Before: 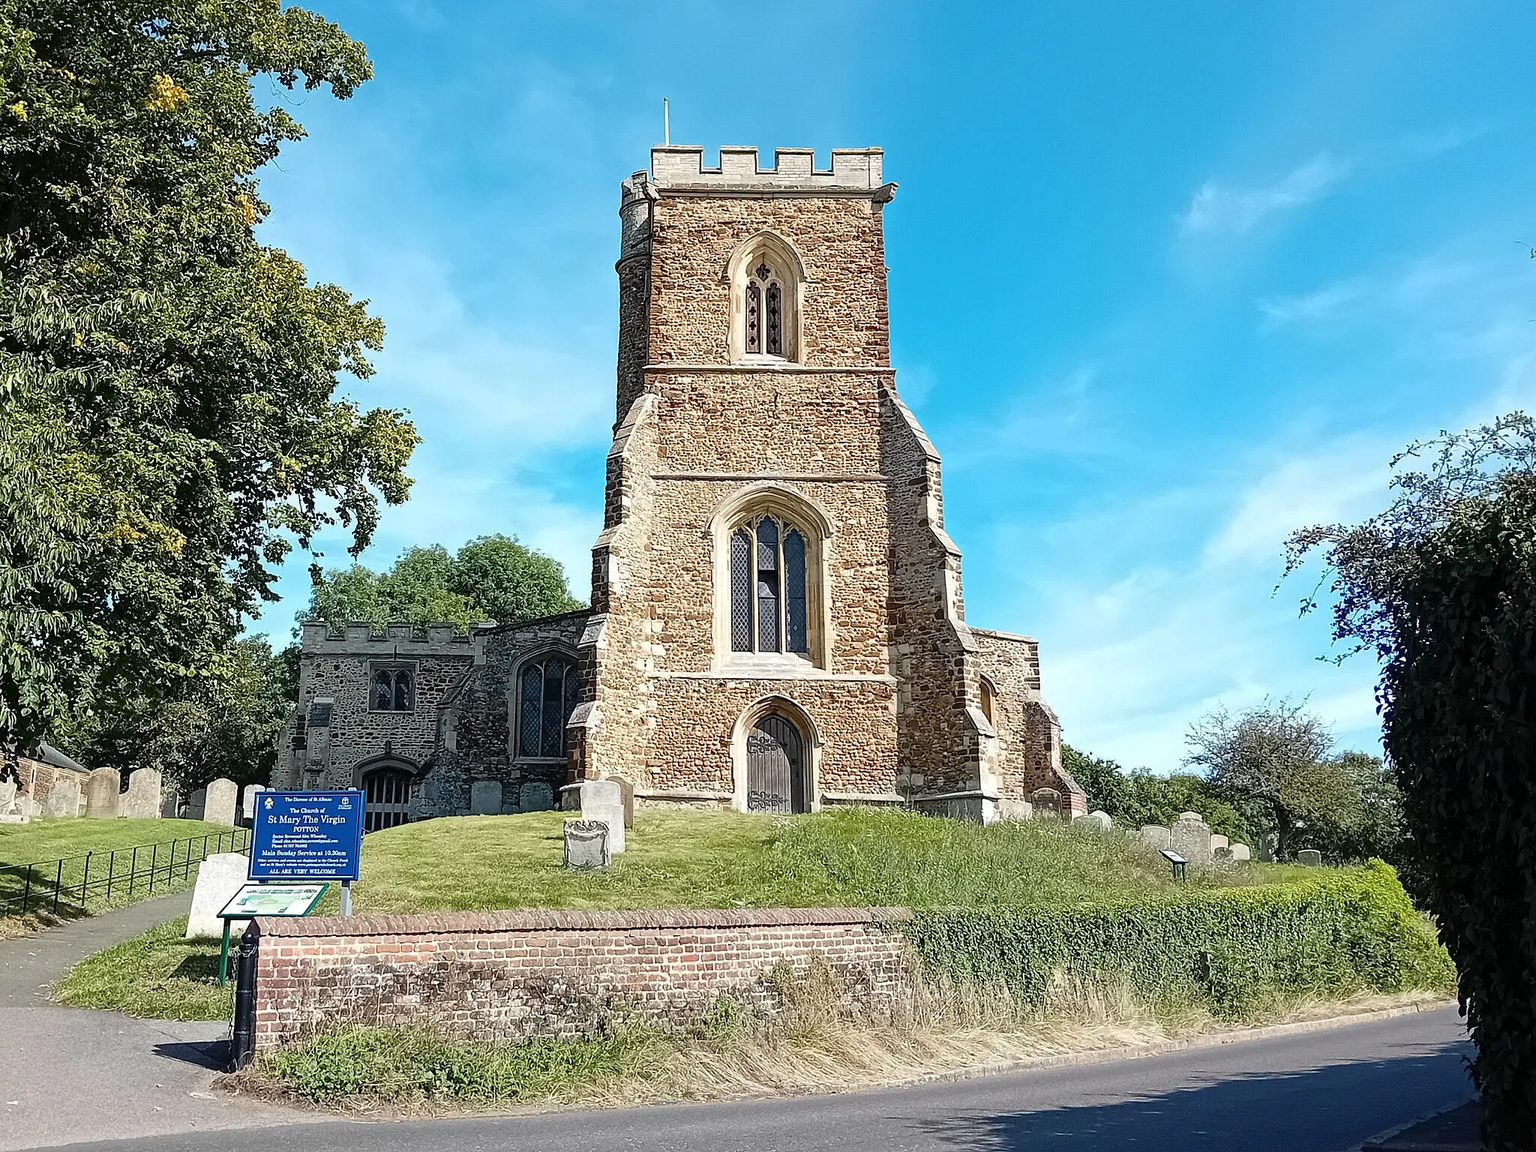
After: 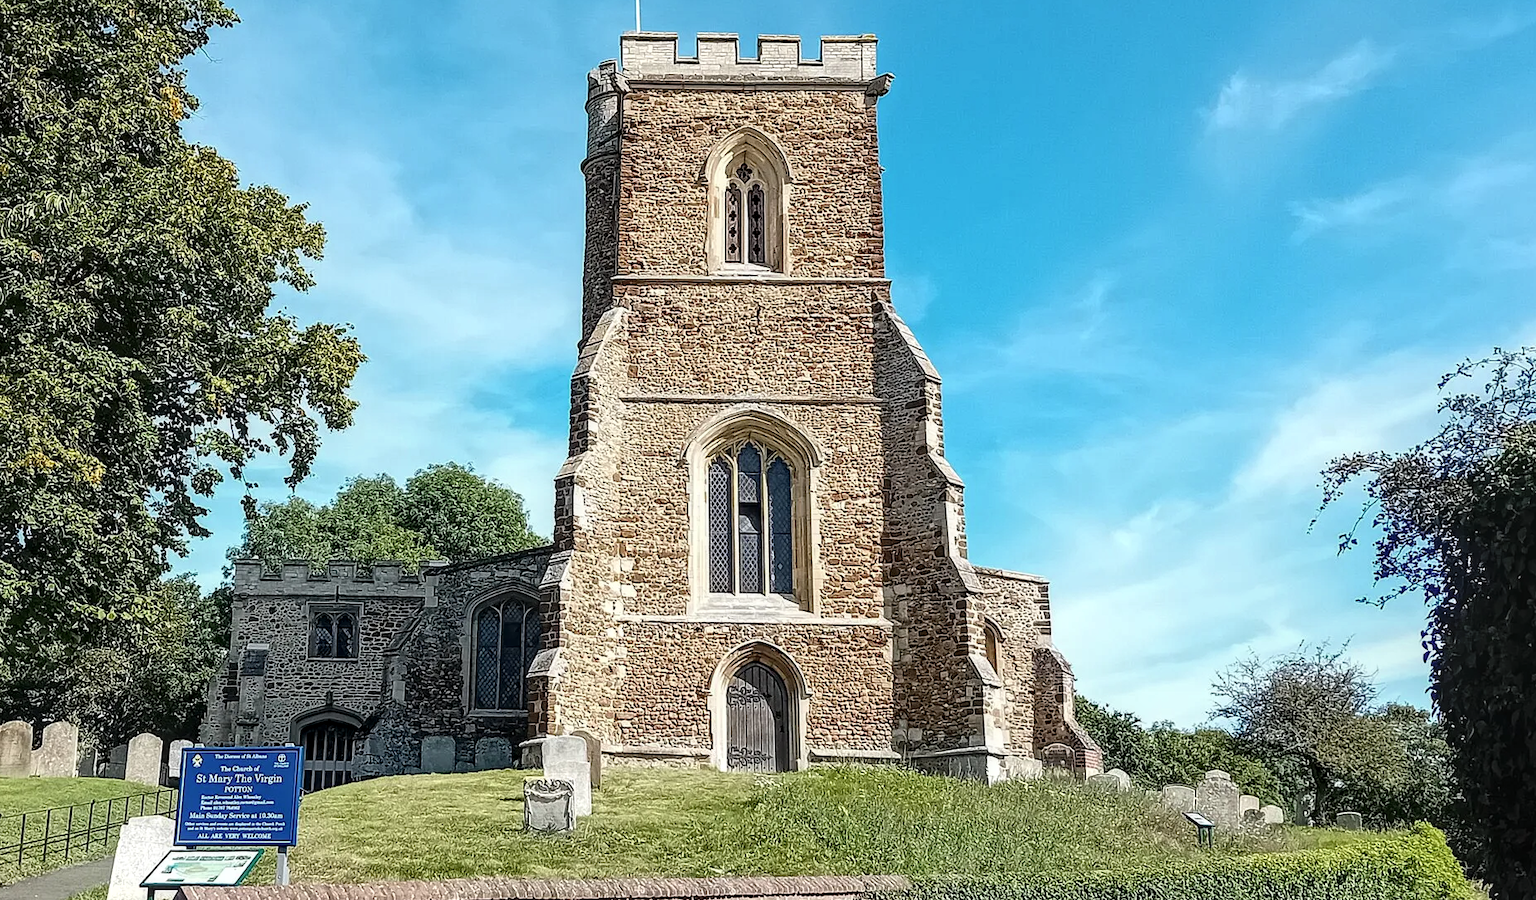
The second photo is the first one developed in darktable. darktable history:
contrast brightness saturation: contrast 0.011, saturation -0.051
crop: left 5.943%, top 10.094%, right 3.724%, bottom 19.204%
local contrast: detail 130%
